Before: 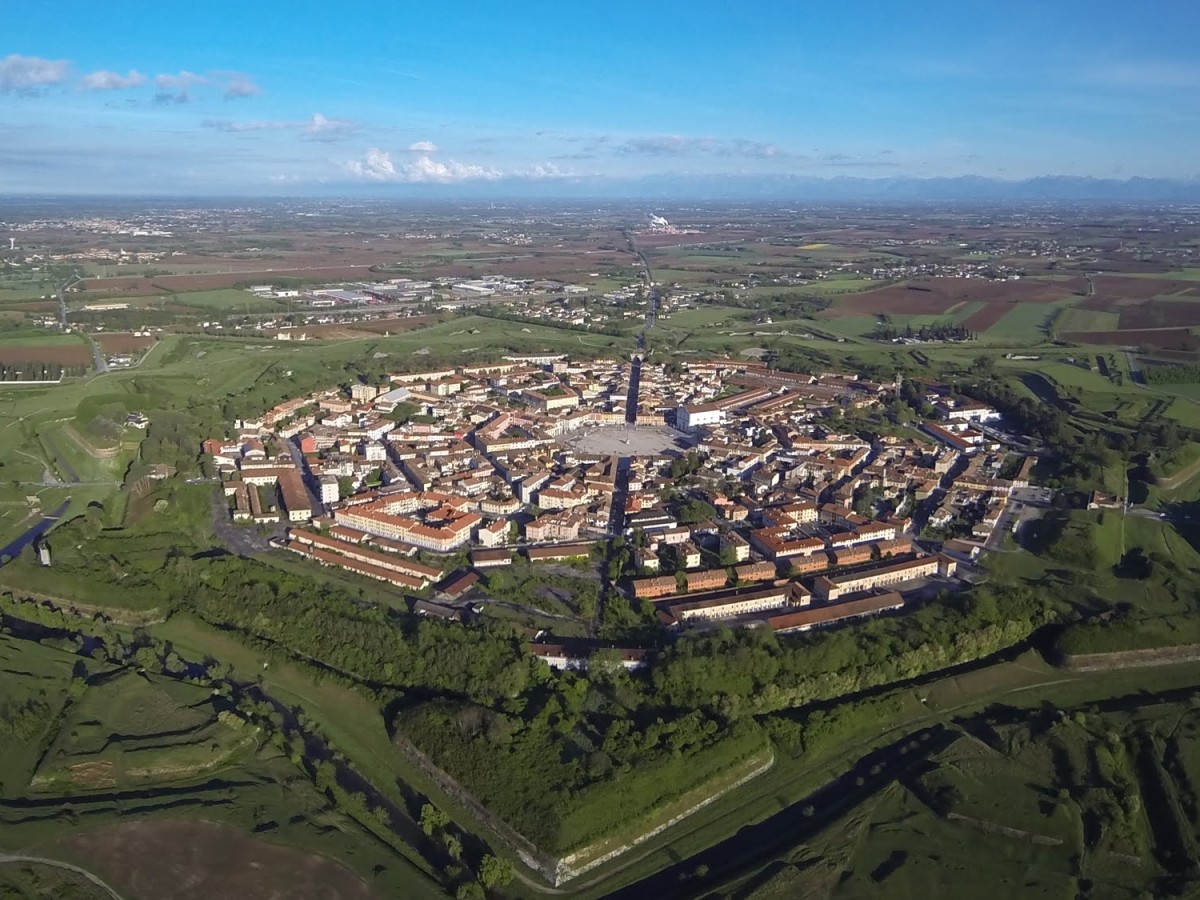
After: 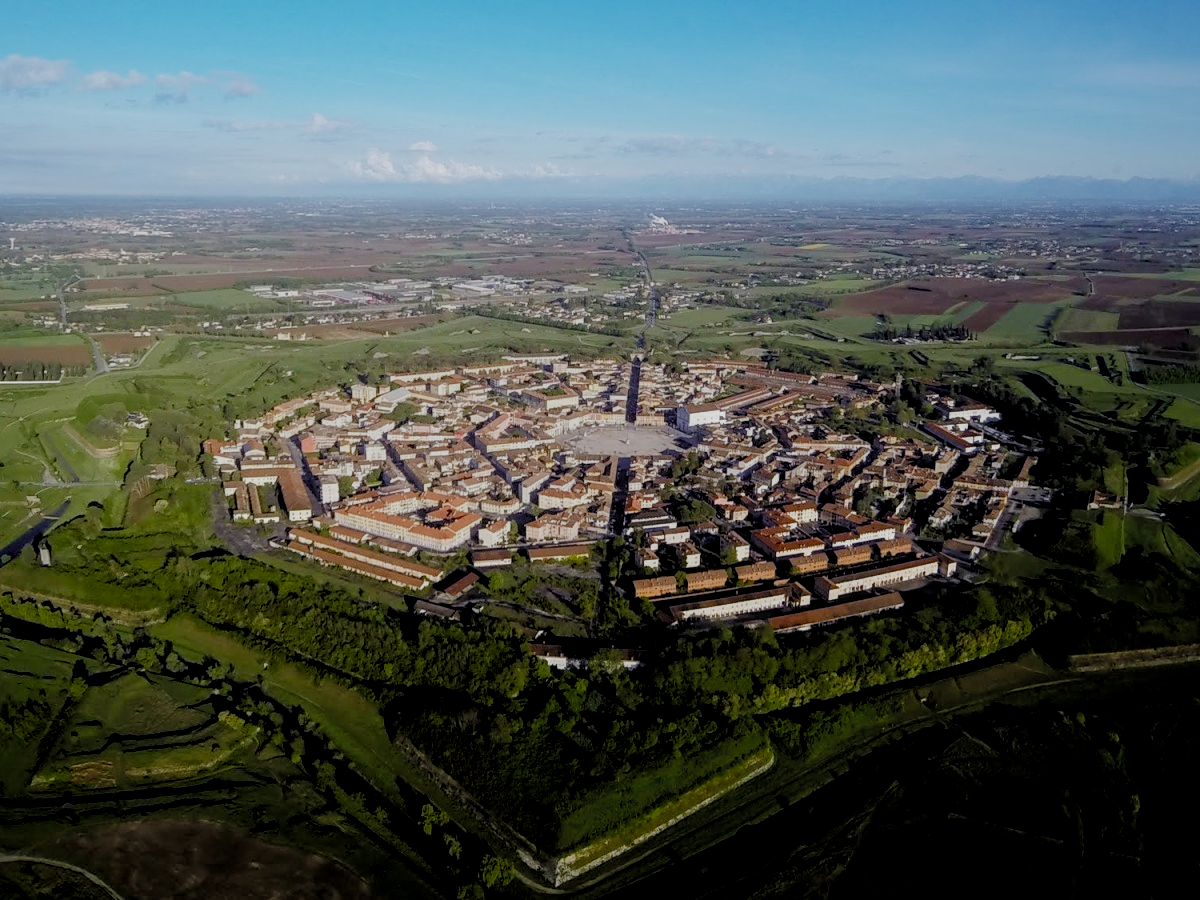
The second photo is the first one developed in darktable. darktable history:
filmic rgb: black relative exposure -2.85 EV, white relative exposure 4.56 EV, hardness 1.77, contrast 1.25, preserve chrominance no, color science v5 (2021)
contrast equalizer: octaves 7, y [[0.6 ×6], [0.55 ×6], [0 ×6], [0 ×6], [0 ×6]], mix -1
local contrast: detail 130%
